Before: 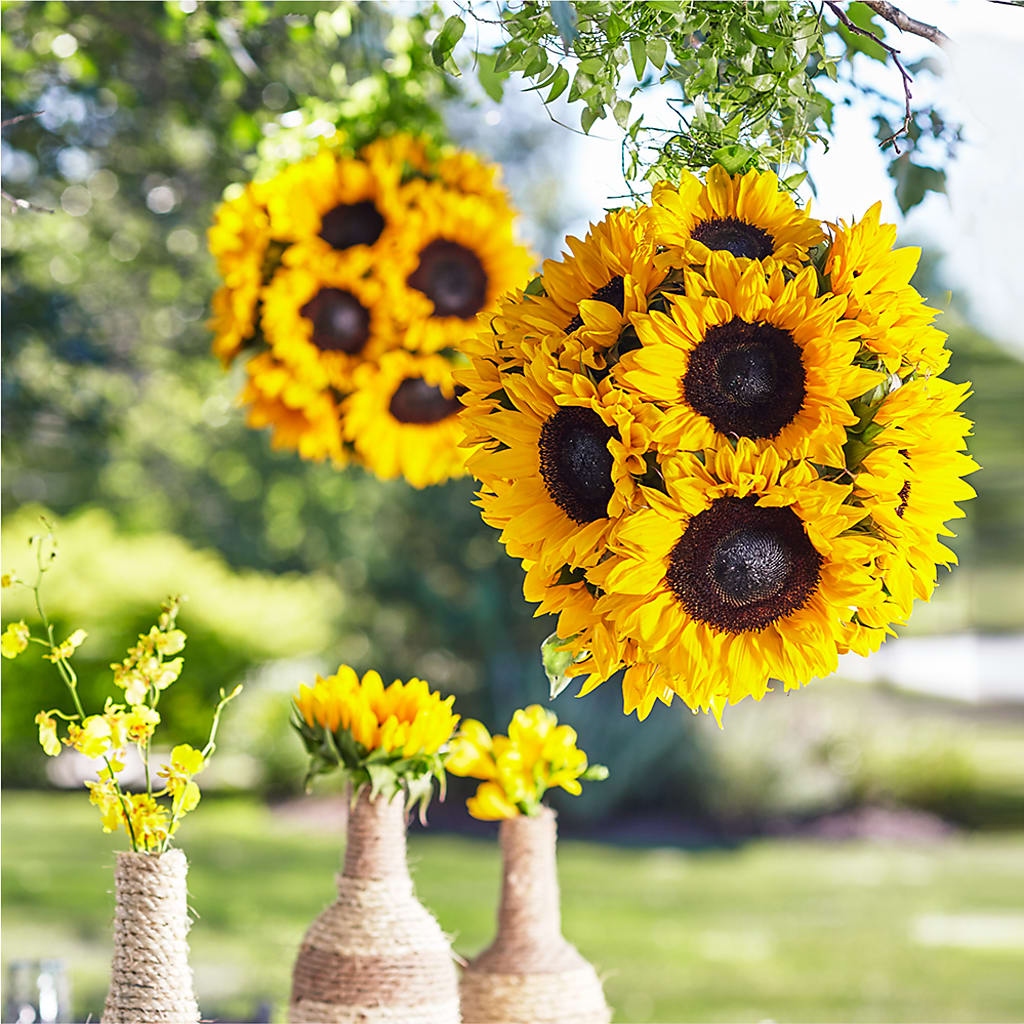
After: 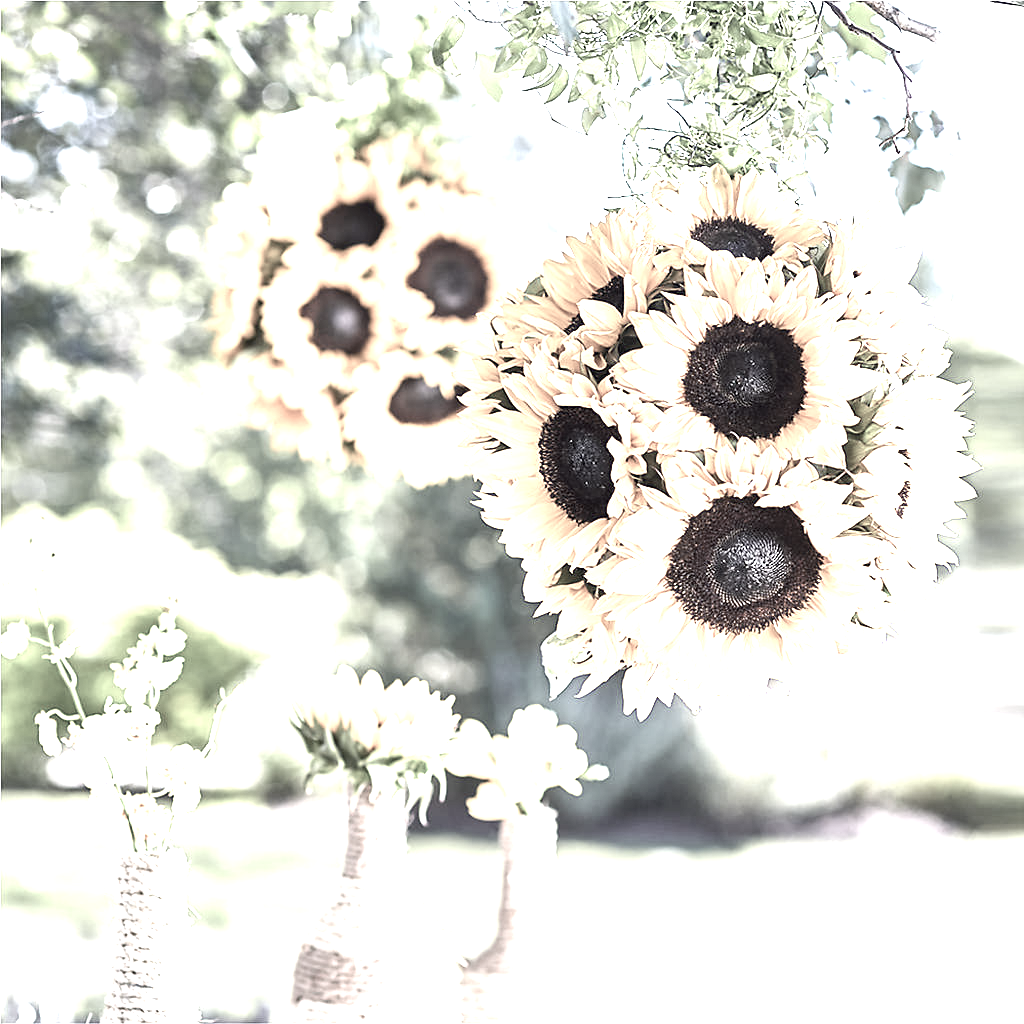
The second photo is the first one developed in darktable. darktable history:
color correction: saturation 0.2
exposure: black level correction 0.001, exposure 1.84 EV, compensate highlight preservation false
contrast brightness saturation: contrast 0.08, saturation 0.2
color calibration: illuminant as shot in camera, x 0.358, y 0.373, temperature 4628.91 K
